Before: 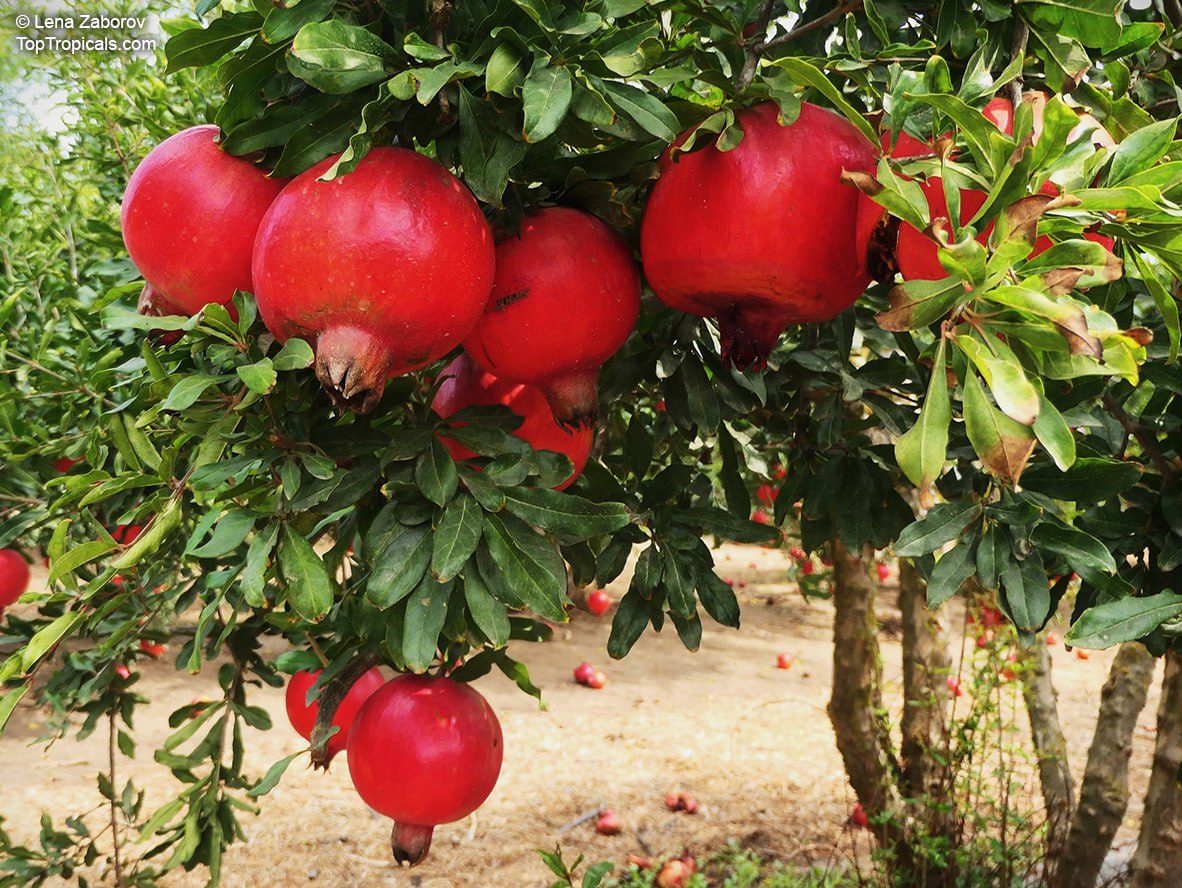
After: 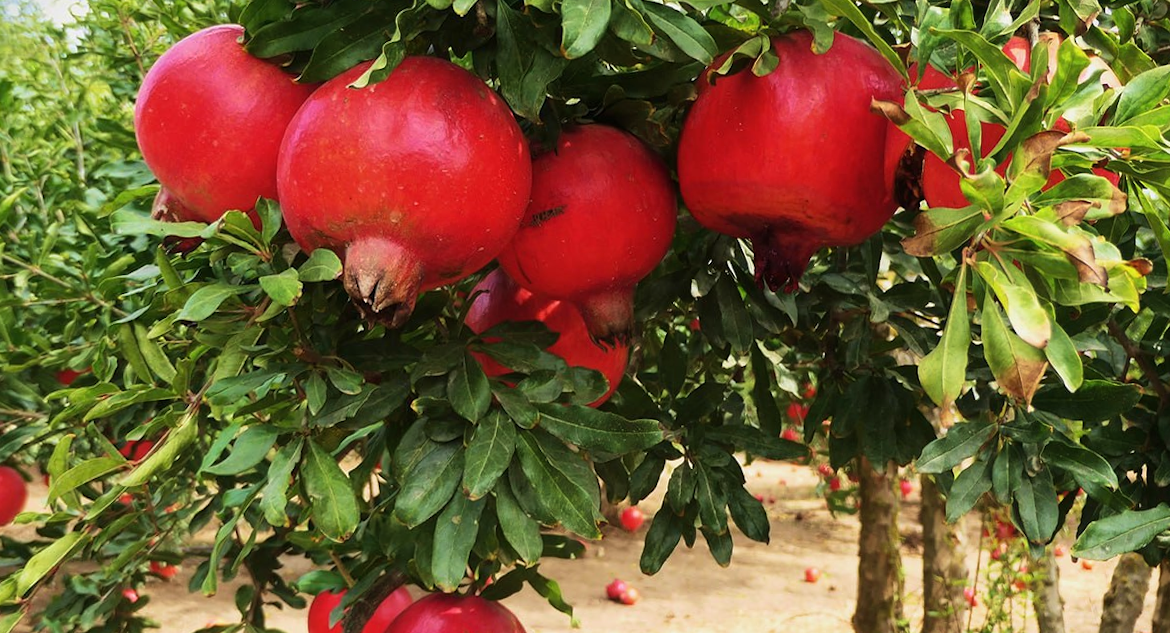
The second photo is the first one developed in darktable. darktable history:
rotate and perspective: rotation 0.679°, lens shift (horizontal) 0.136, crop left 0.009, crop right 0.991, crop top 0.078, crop bottom 0.95
velvia: on, module defaults
crop: top 5.667%, bottom 17.637%
